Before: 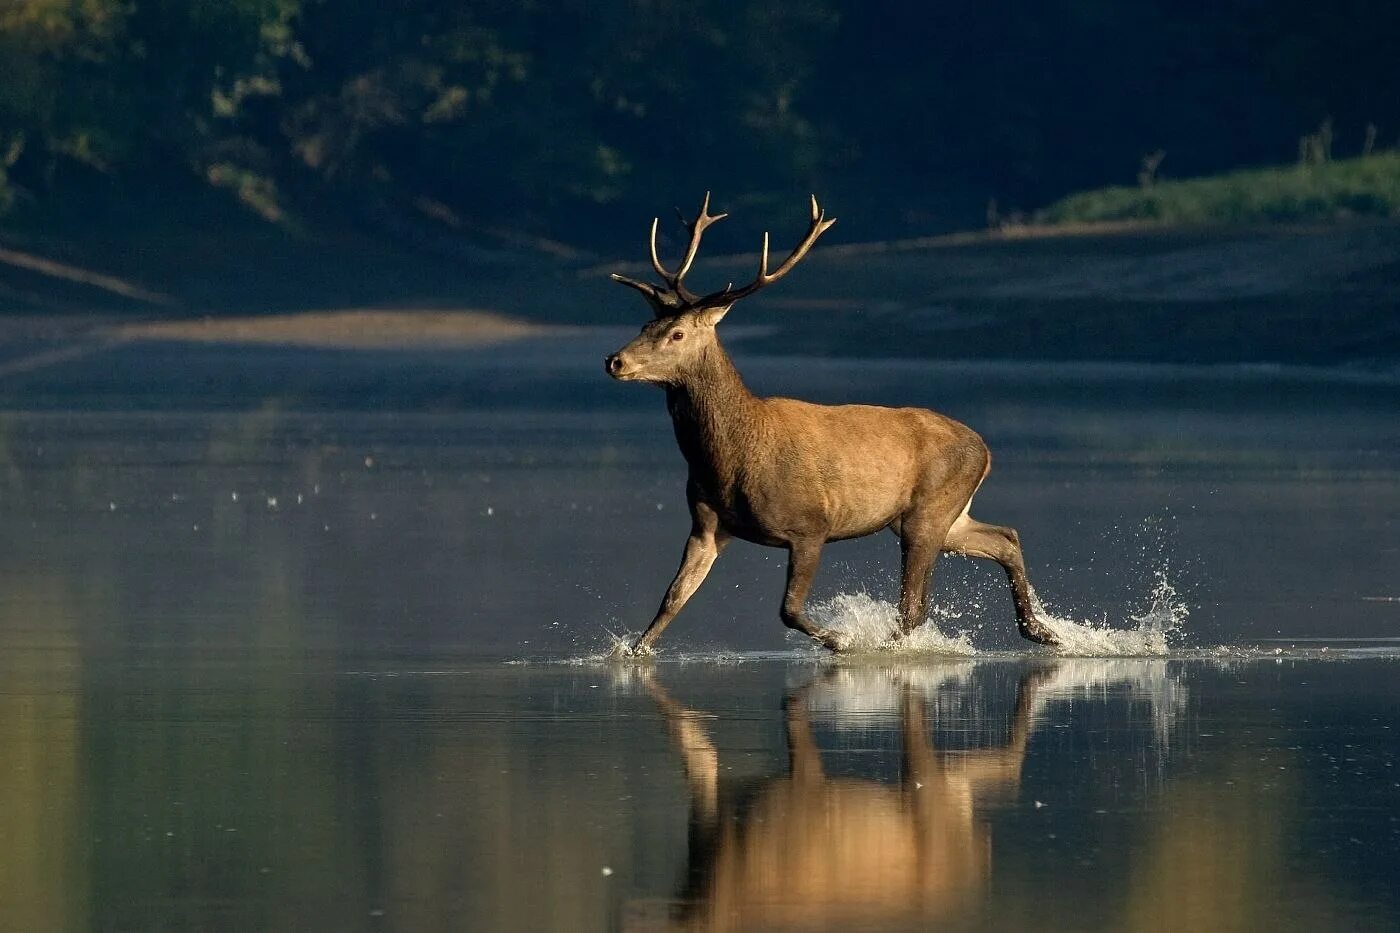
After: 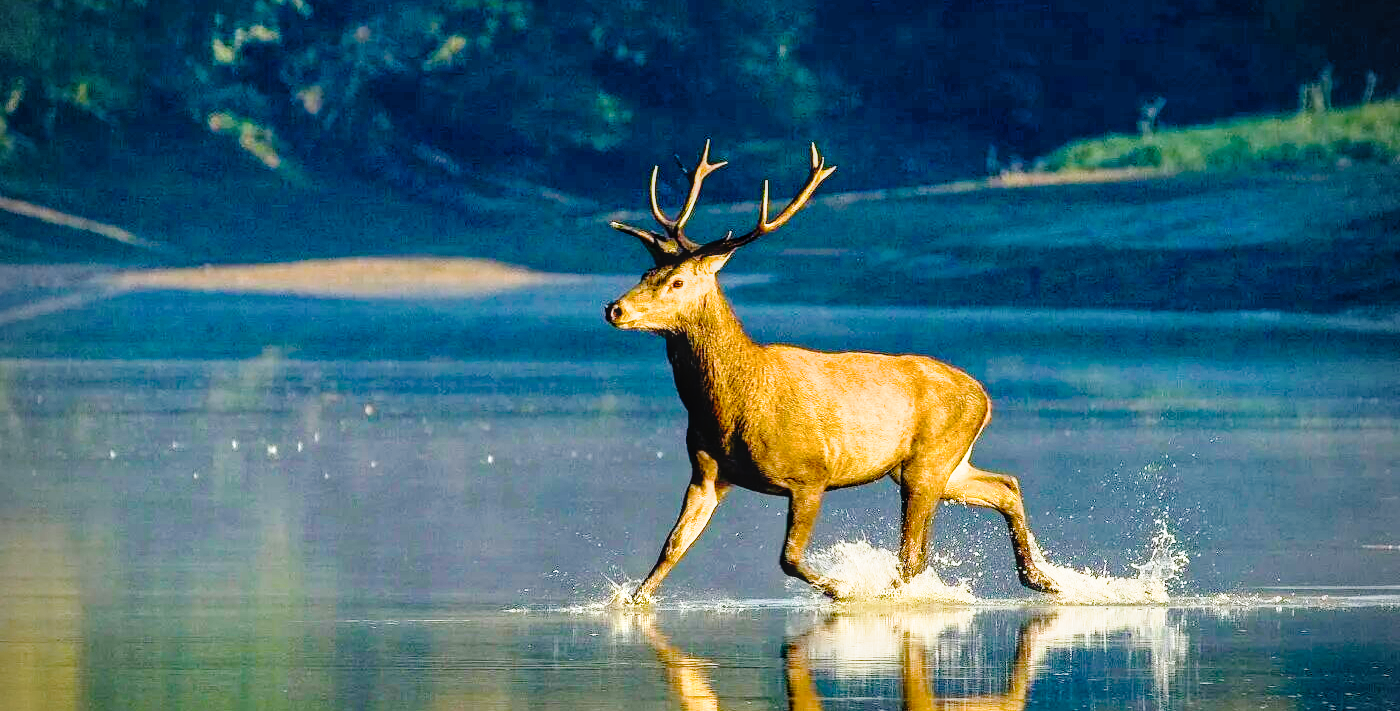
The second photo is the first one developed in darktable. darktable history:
color balance rgb: perceptual saturation grading › global saturation 20%, perceptual saturation grading › highlights 2.436%, perceptual saturation grading › shadows 49.789%, perceptual brilliance grading › global brilliance 11.804%, perceptual brilliance grading › highlights 15.144%, global vibrance 39.949%
exposure: black level correction 0, exposure 0.856 EV, compensate highlight preservation false
vignetting: on, module defaults
crop: top 5.646%, bottom 18.051%
filmic rgb: black relative exposure -16 EV, white relative exposure 6.09 EV, hardness 5.24
local contrast: on, module defaults
tone curve: curves: ch0 [(0.001, 0.029) (0.084, 0.074) (0.162, 0.165) (0.304, 0.382) (0.466, 0.576) (0.654, 0.741) (0.848, 0.906) (0.984, 0.963)]; ch1 [(0, 0) (0.34, 0.235) (0.46, 0.46) (0.515, 0.502) (0.553, 0.567) (0.764, 0.815) (1, 1)]; ch2 [(0, 0) (0.44, 0.458) (0.479, 0.492) (0.524, 0.507) (0.547, 0.579) (0.673, 0.712) (1, 1)], preserve colors none
